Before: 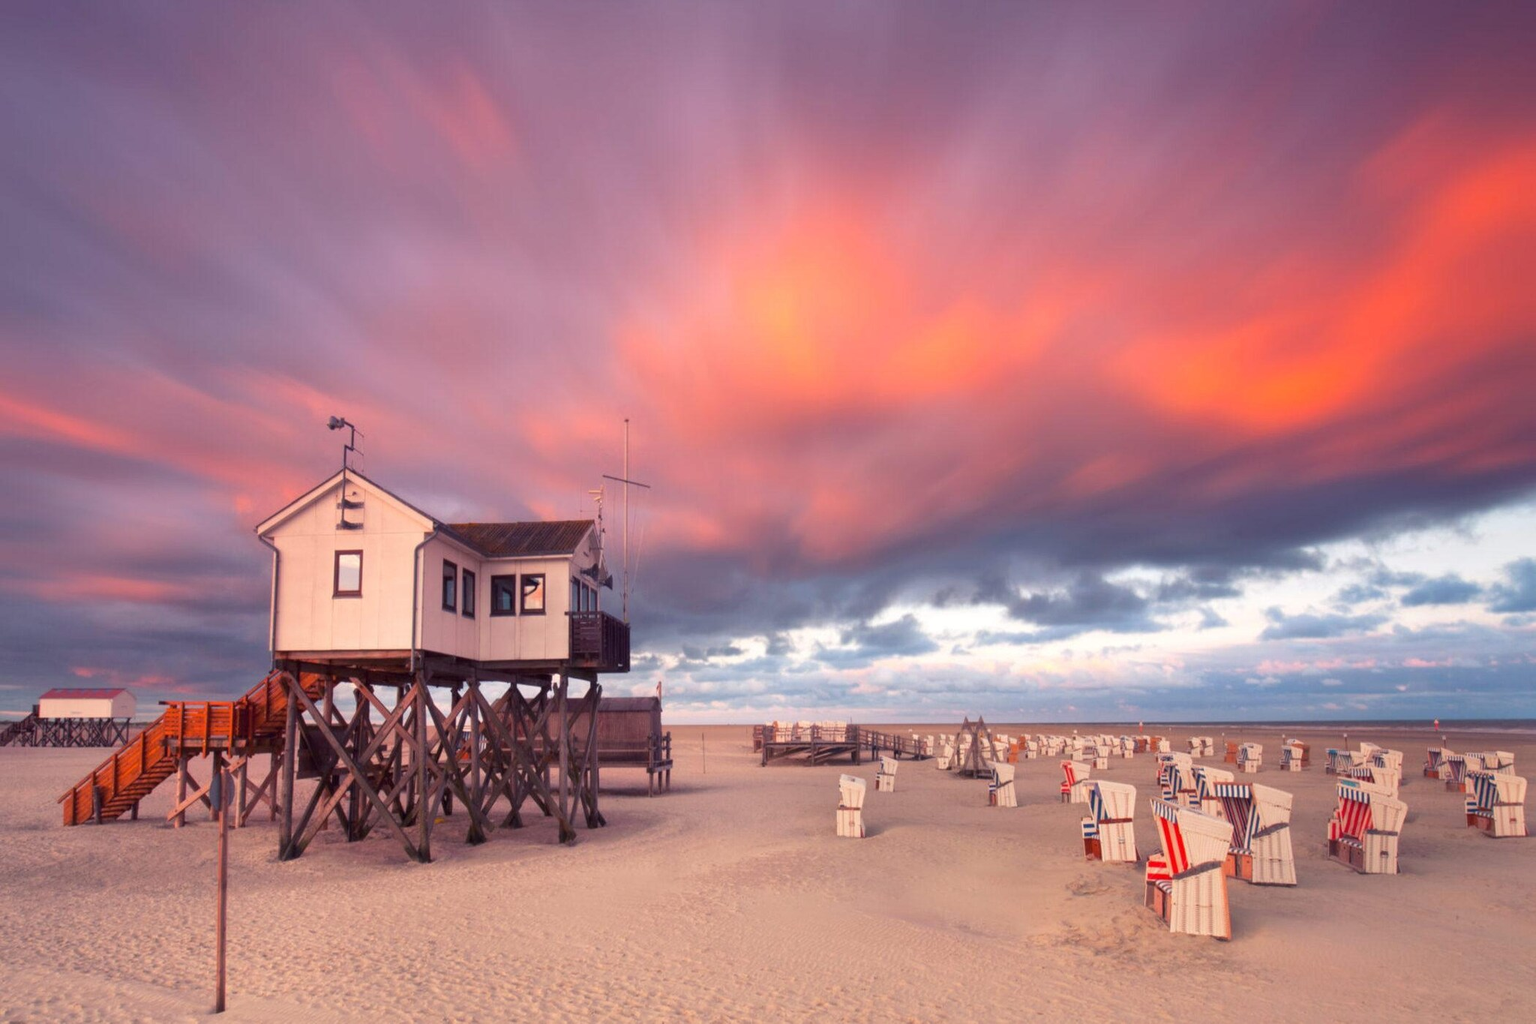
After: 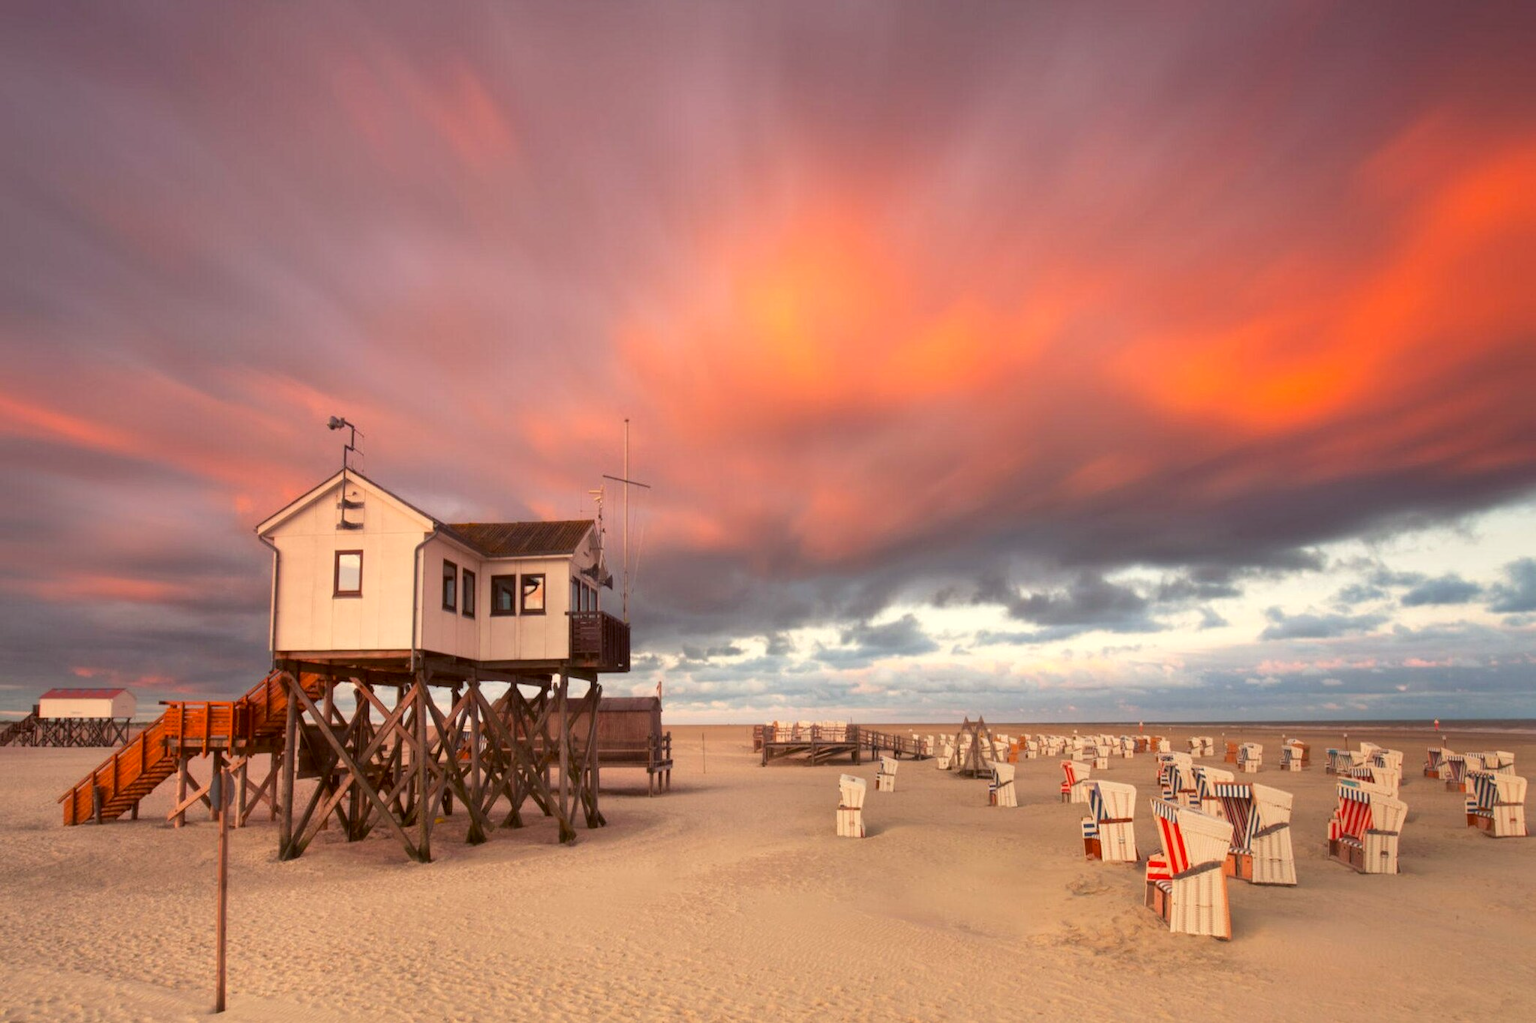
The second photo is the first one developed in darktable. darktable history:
color correction: highlights a* -1.41, highlights b* 10.49, shadows a* 0.861, shadows b* 19.22
